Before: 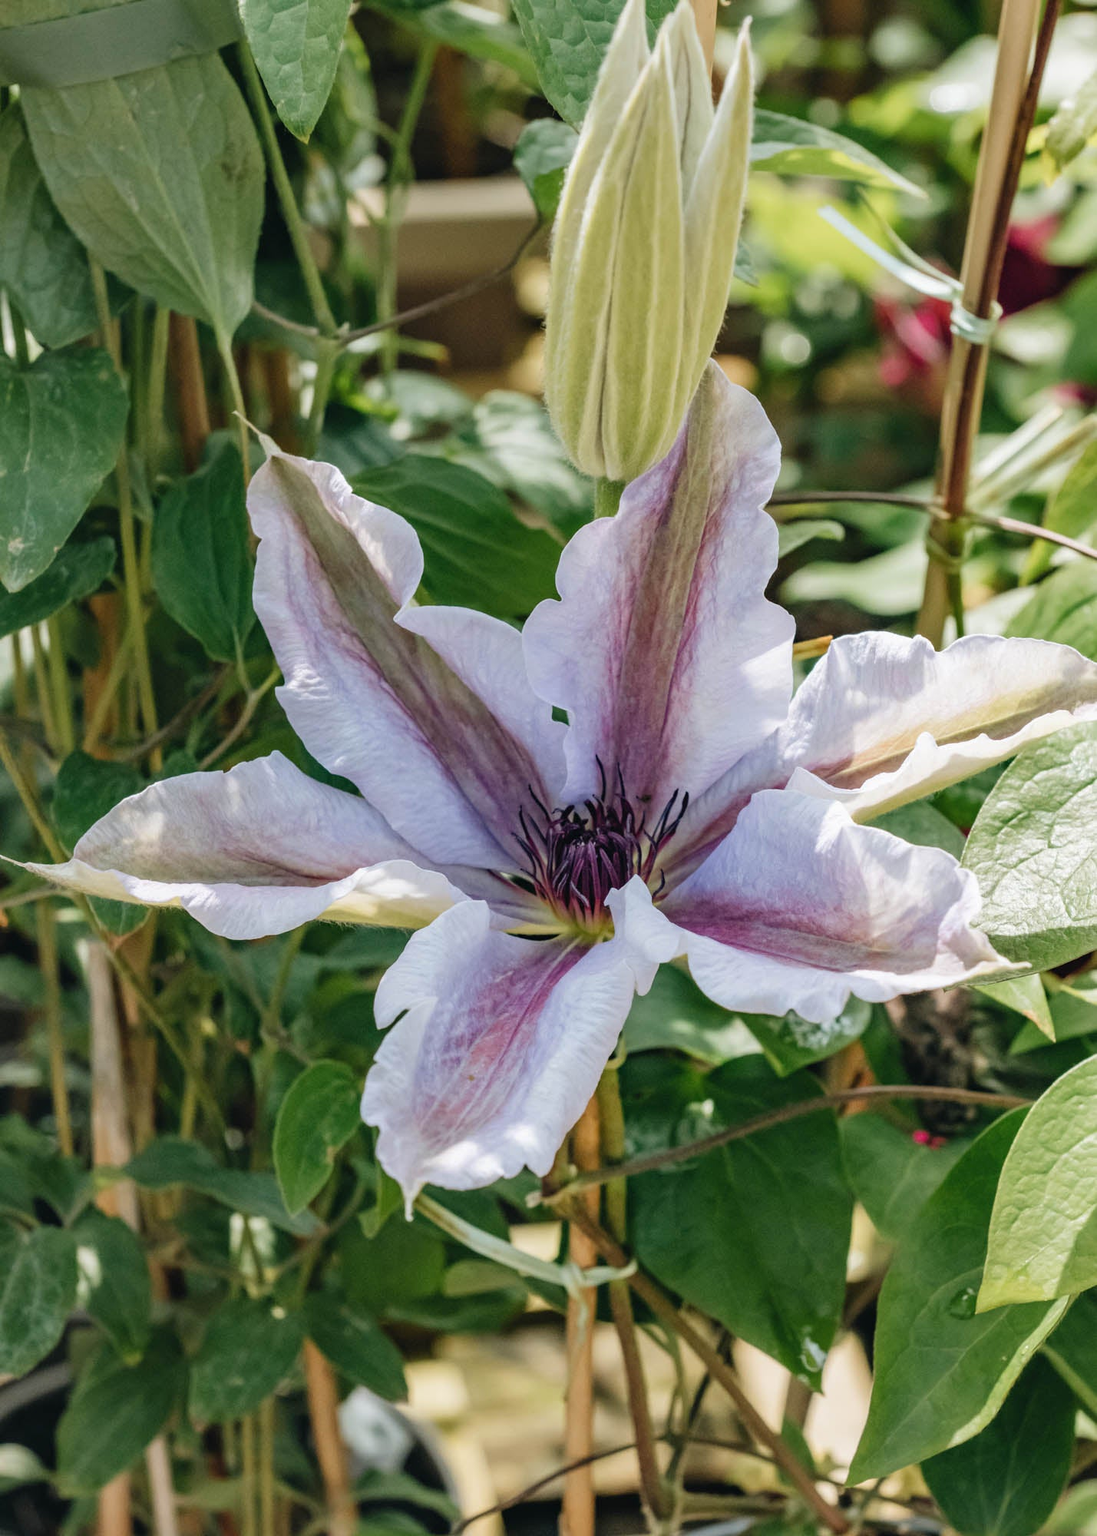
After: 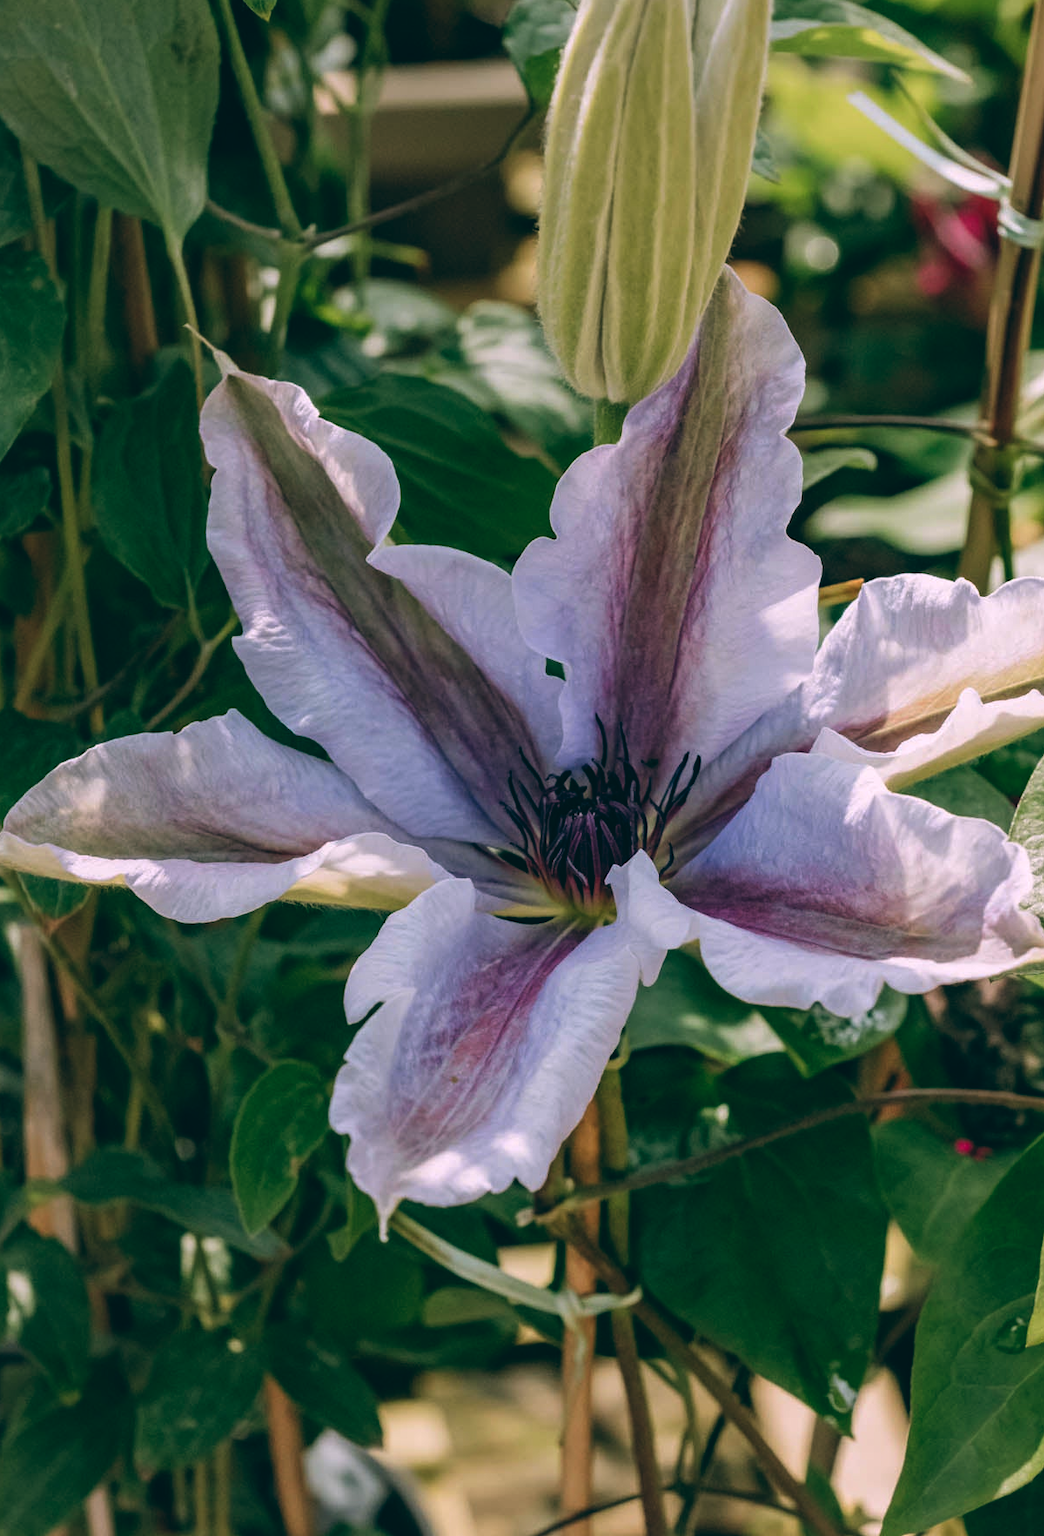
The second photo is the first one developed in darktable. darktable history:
color balance: lift [1.016, 0.983, 1, 1.017], gamma [0.78, 1.018, 1.043, 0.957], gain [0.786, 1.063, 0.937, 1.017], input saturation 118.26%, contrast 13.43%, contrast fulcrum 21.62%, output saturation 82.76%
crop: left 6.446%, top 8.188%, right 9.538%, bottom 3.548%
